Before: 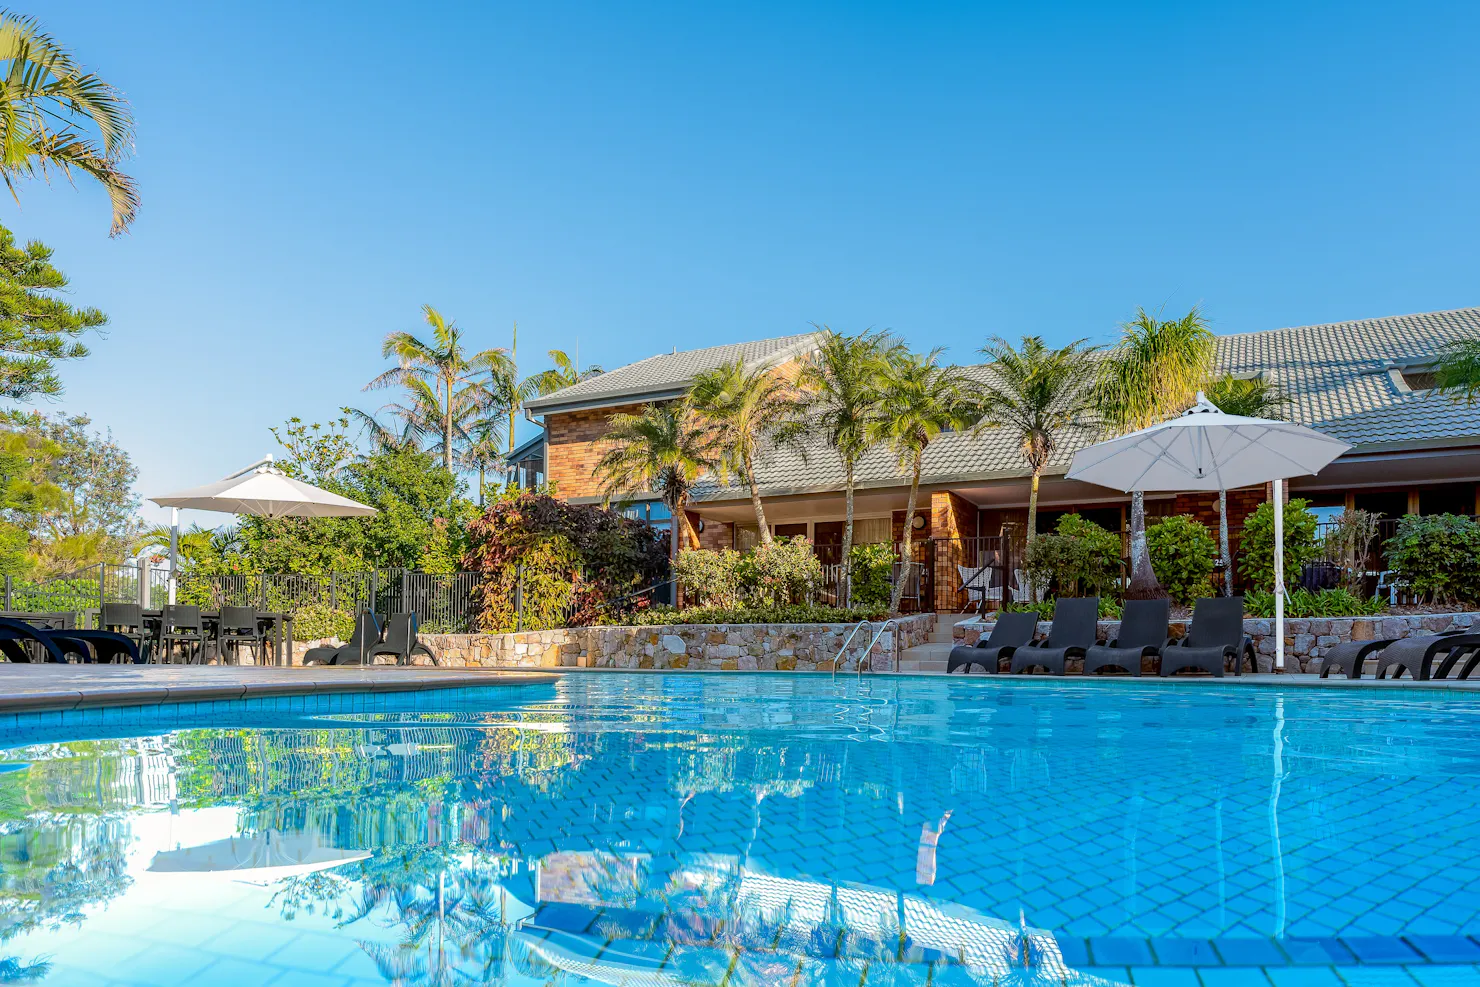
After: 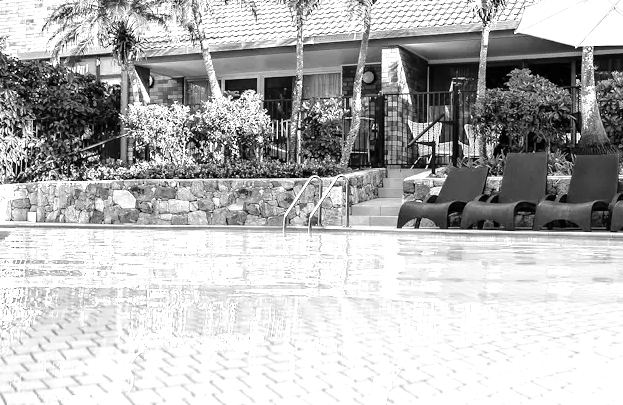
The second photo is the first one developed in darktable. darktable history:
tone equalizer: -8 EV -0.417 EV, -7 EV -0.389 EV, -6 EV -0.333 EV, -5 EV -0.222 EV, -3 EV 0.222 EV, -2 EV 0.333 EV, -1 EV 0.389 EV, +0 EV 0.417 EV, edges refinement/feathering 500, mask exposure compensation -1.25 EV, preserve details no
exposure: black level correction 0, exposure 1.2 EV, compensate exposure bias true, compensate highlight preservation false
color calibration: output gray [0.21, 0.42, 0.37, 0], gray › normalize channels true, illuminant same as pipeline (D50), adaptation XYZ, x 0.346, y 0.359, gamut compression 0
color balance rgb: linear chroma grading › global chroma 15%, perceptual saturation grading › global saturation 30%
crop: left 37.221%, top 45.169%, right 20.63%, bottom 13.777%
white balance: emerald 1
